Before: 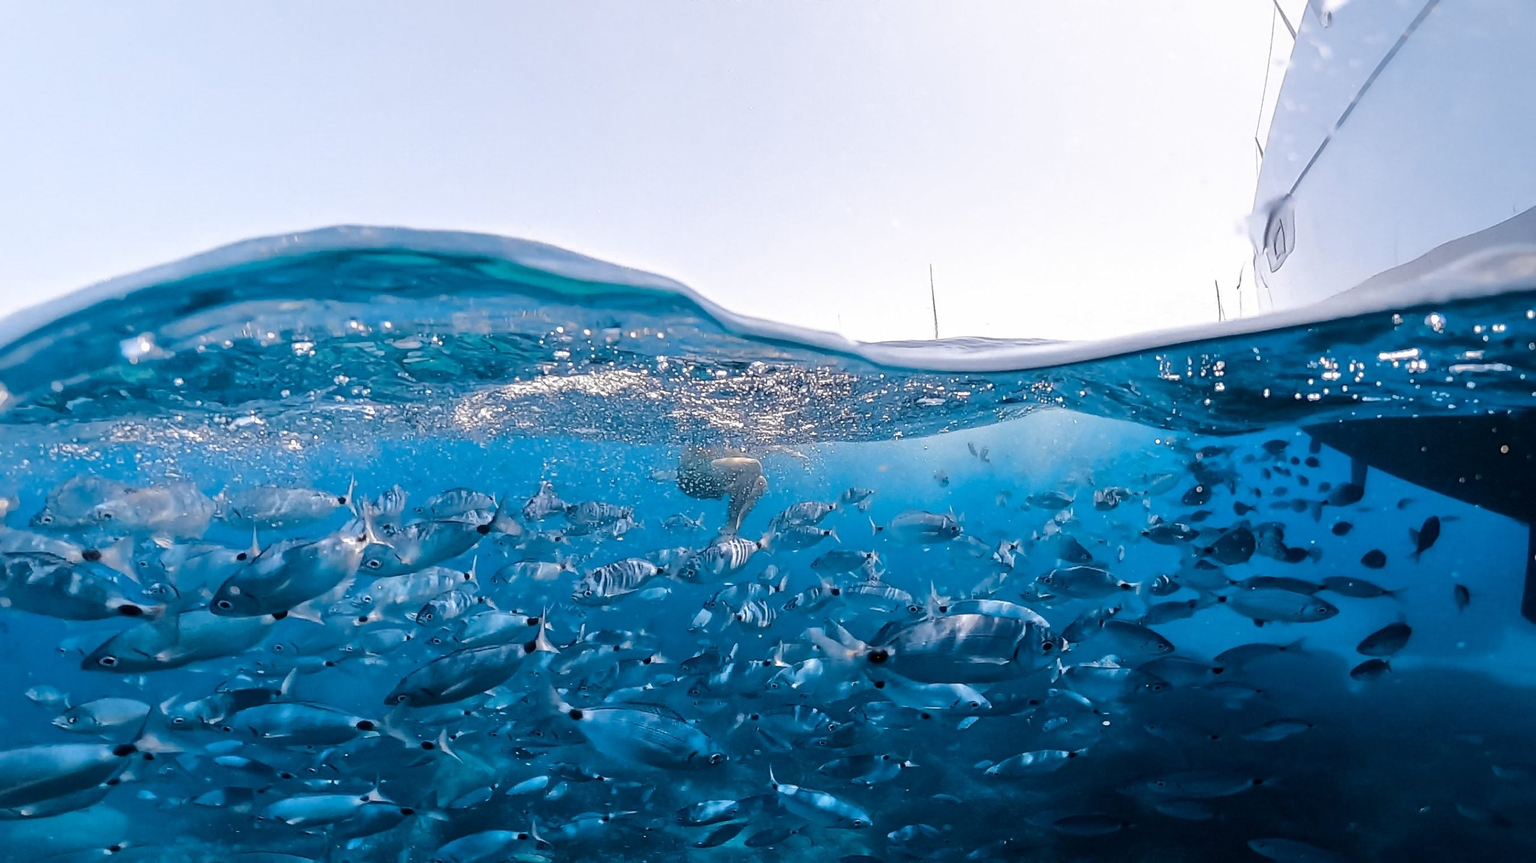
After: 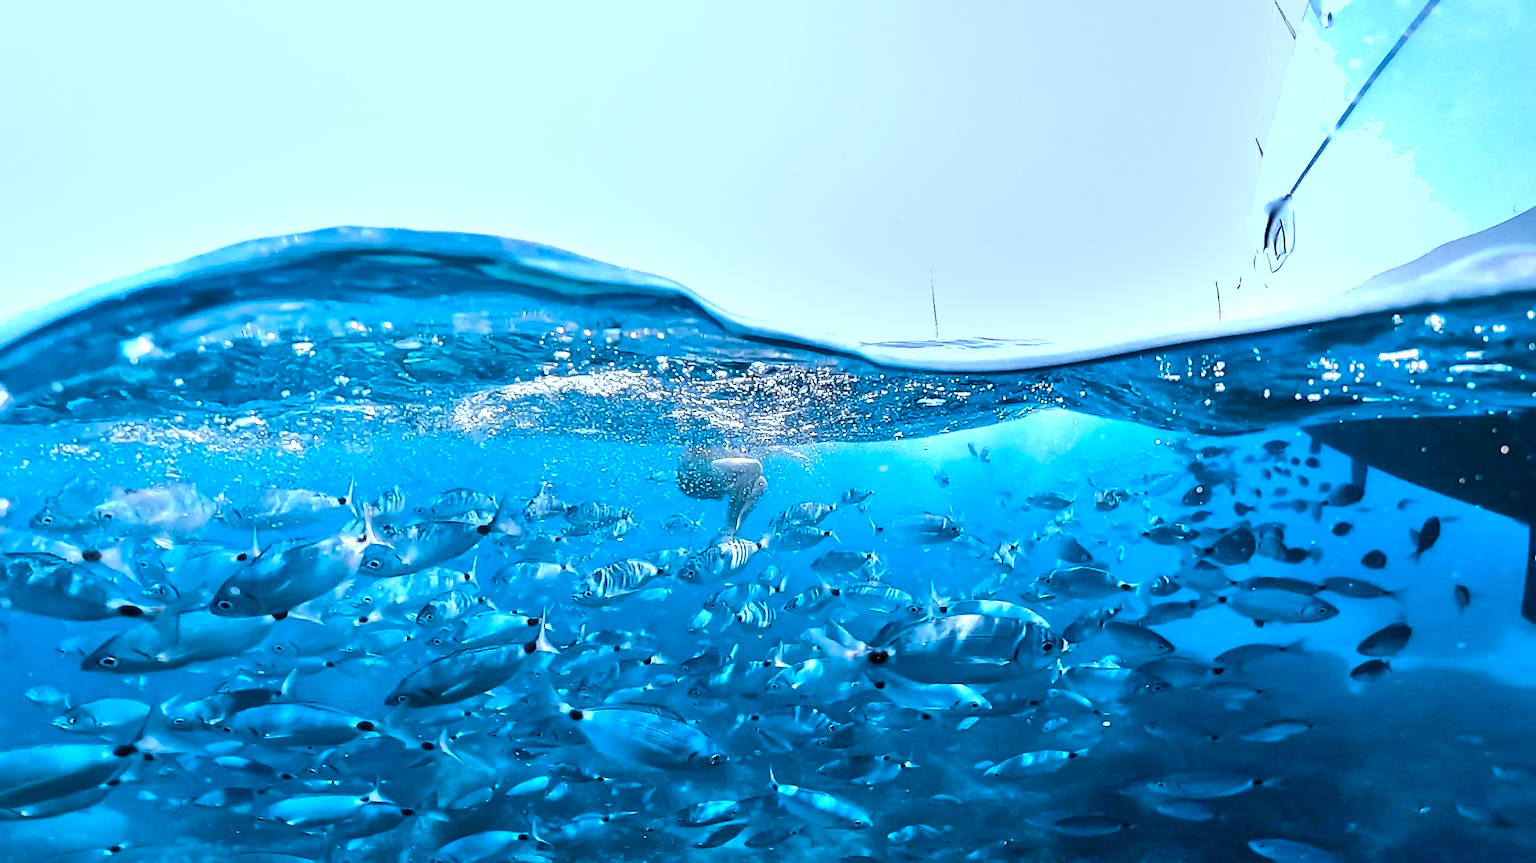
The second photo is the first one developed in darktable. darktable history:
exposure: black level correction 0, exposure 0.9 EV, compensate highlight preservation false
color correction: highlights a* -10.69, highlights b* -19.19
shadows and highlights: shadows 60, soften with gaussian
